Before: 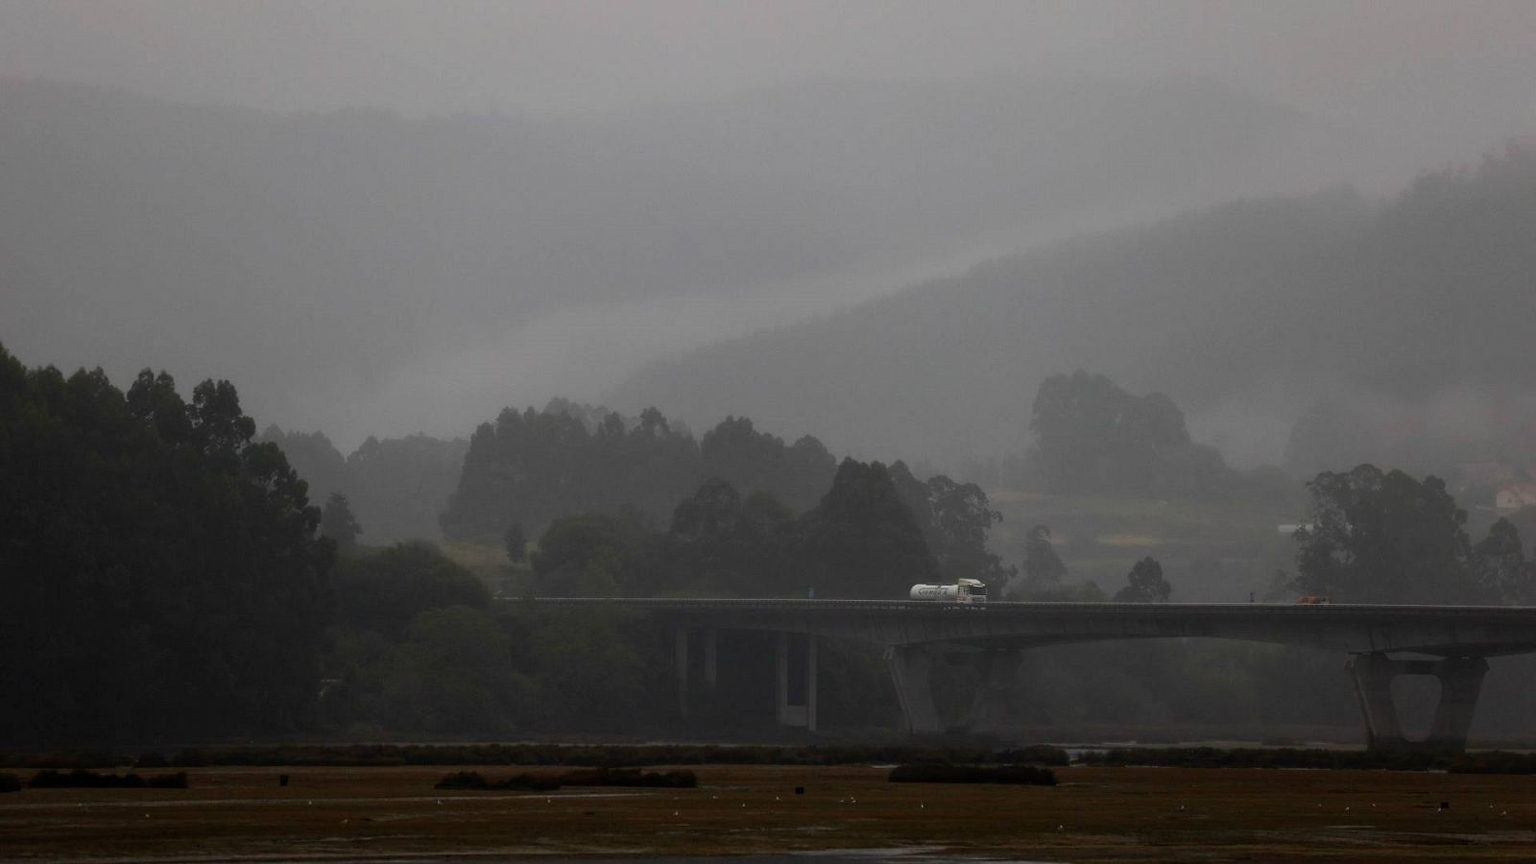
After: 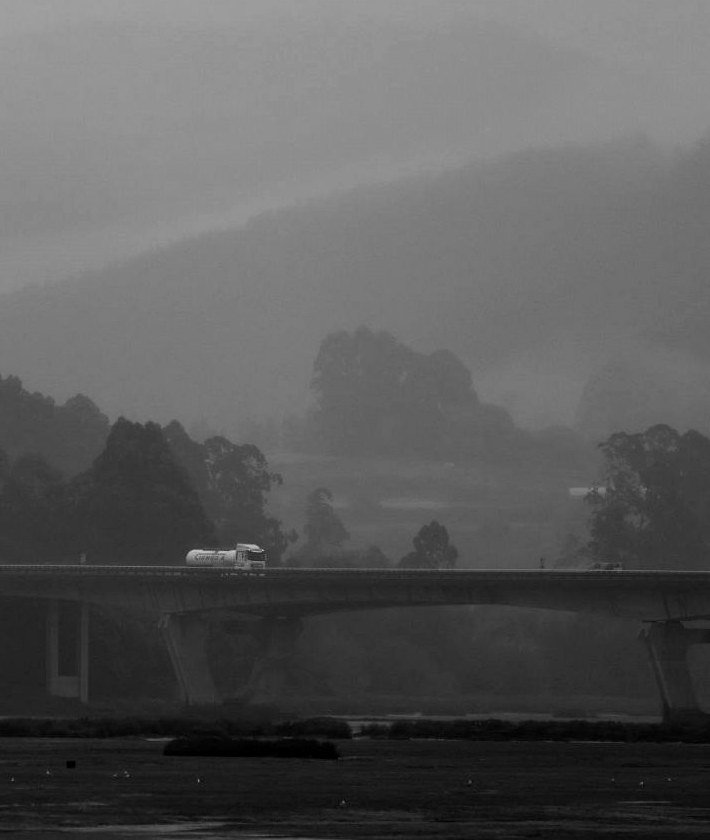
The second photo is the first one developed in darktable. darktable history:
crop: left 47.628%, top 6.643%, right 7.874%
white balance: red 0.98, blue 1.61
exposure: black level correction 0.001, compensate highlight preservation false
monochrome: on, module defaults
